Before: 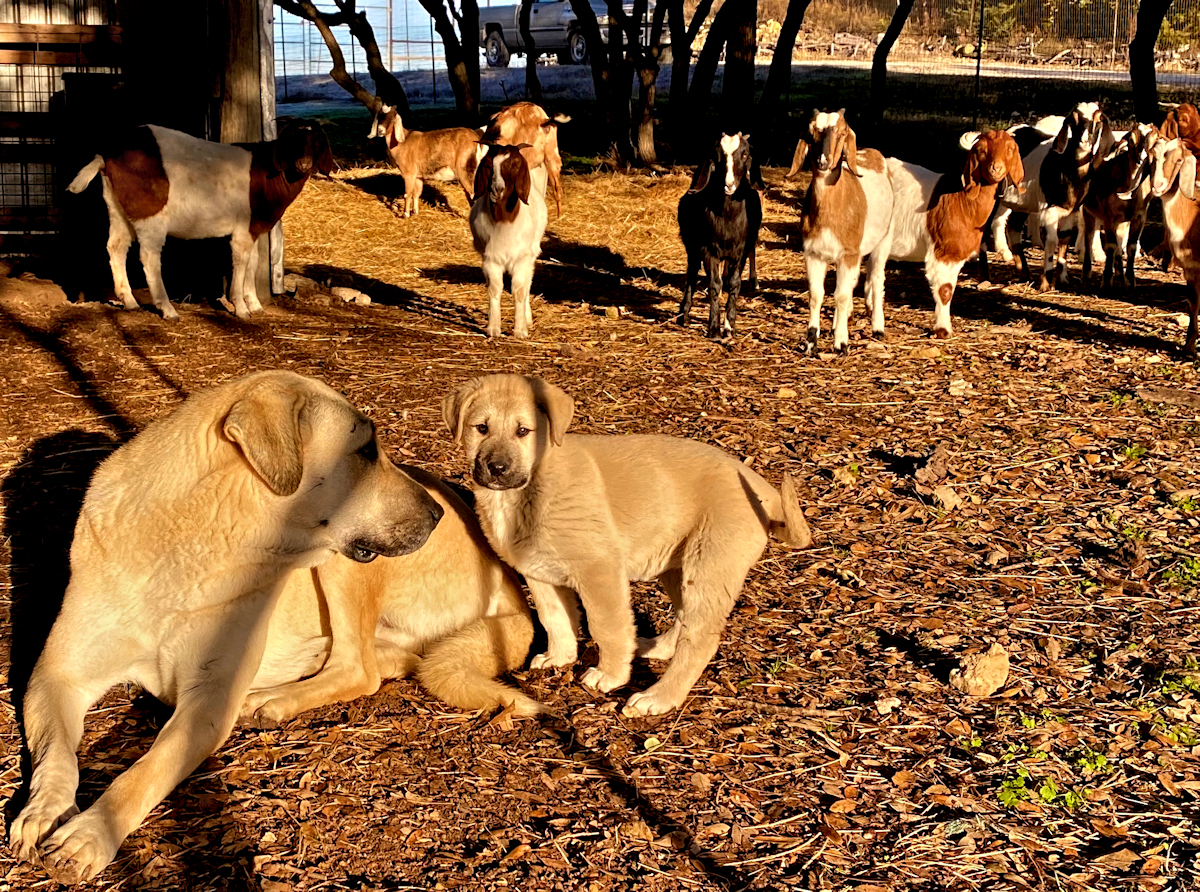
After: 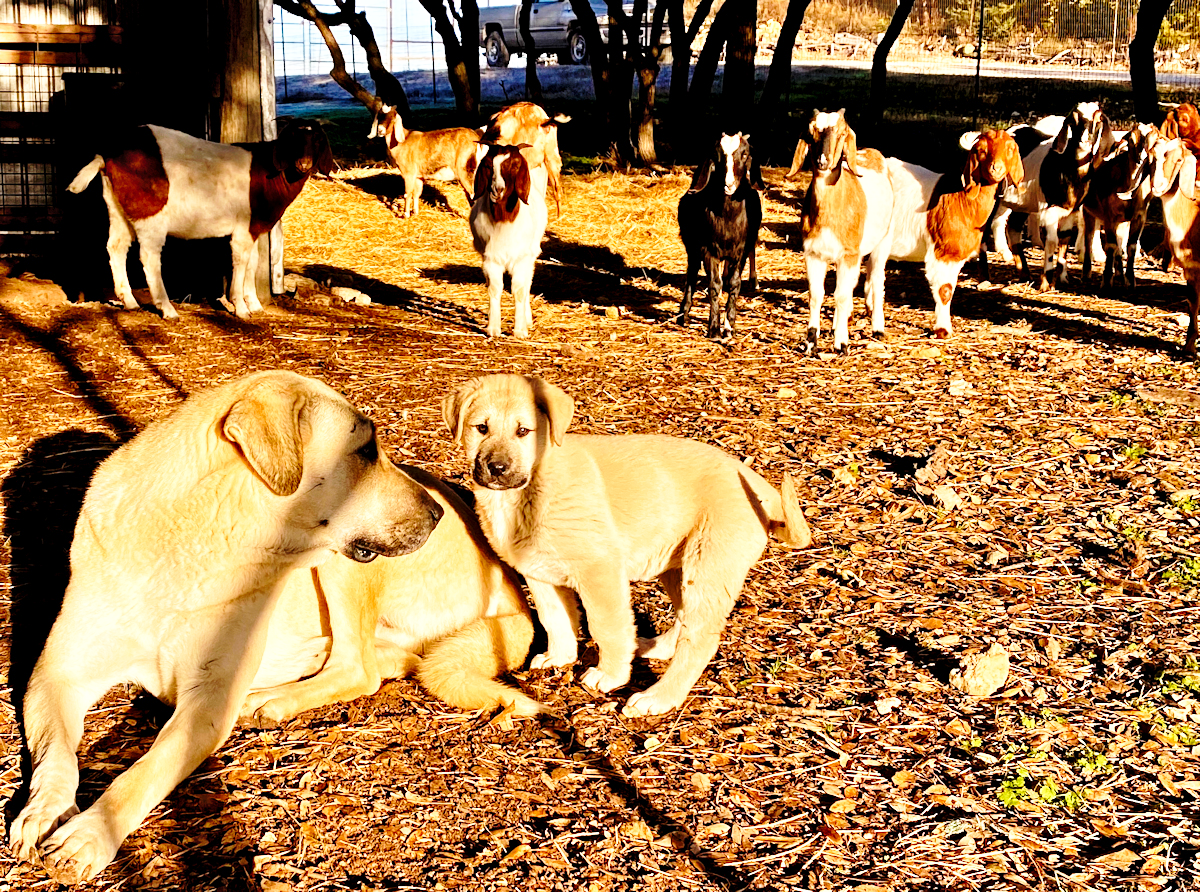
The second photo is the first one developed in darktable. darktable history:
base curve: curves: ch0 [(0, 0) (0.028, 0.03) (0.121, 0.232) (0.46, 0.748) (0.859, 0.968) (1, 1)], preserve colors none
exposure: exposure 0.375 EV, compensate highlight preservation false
